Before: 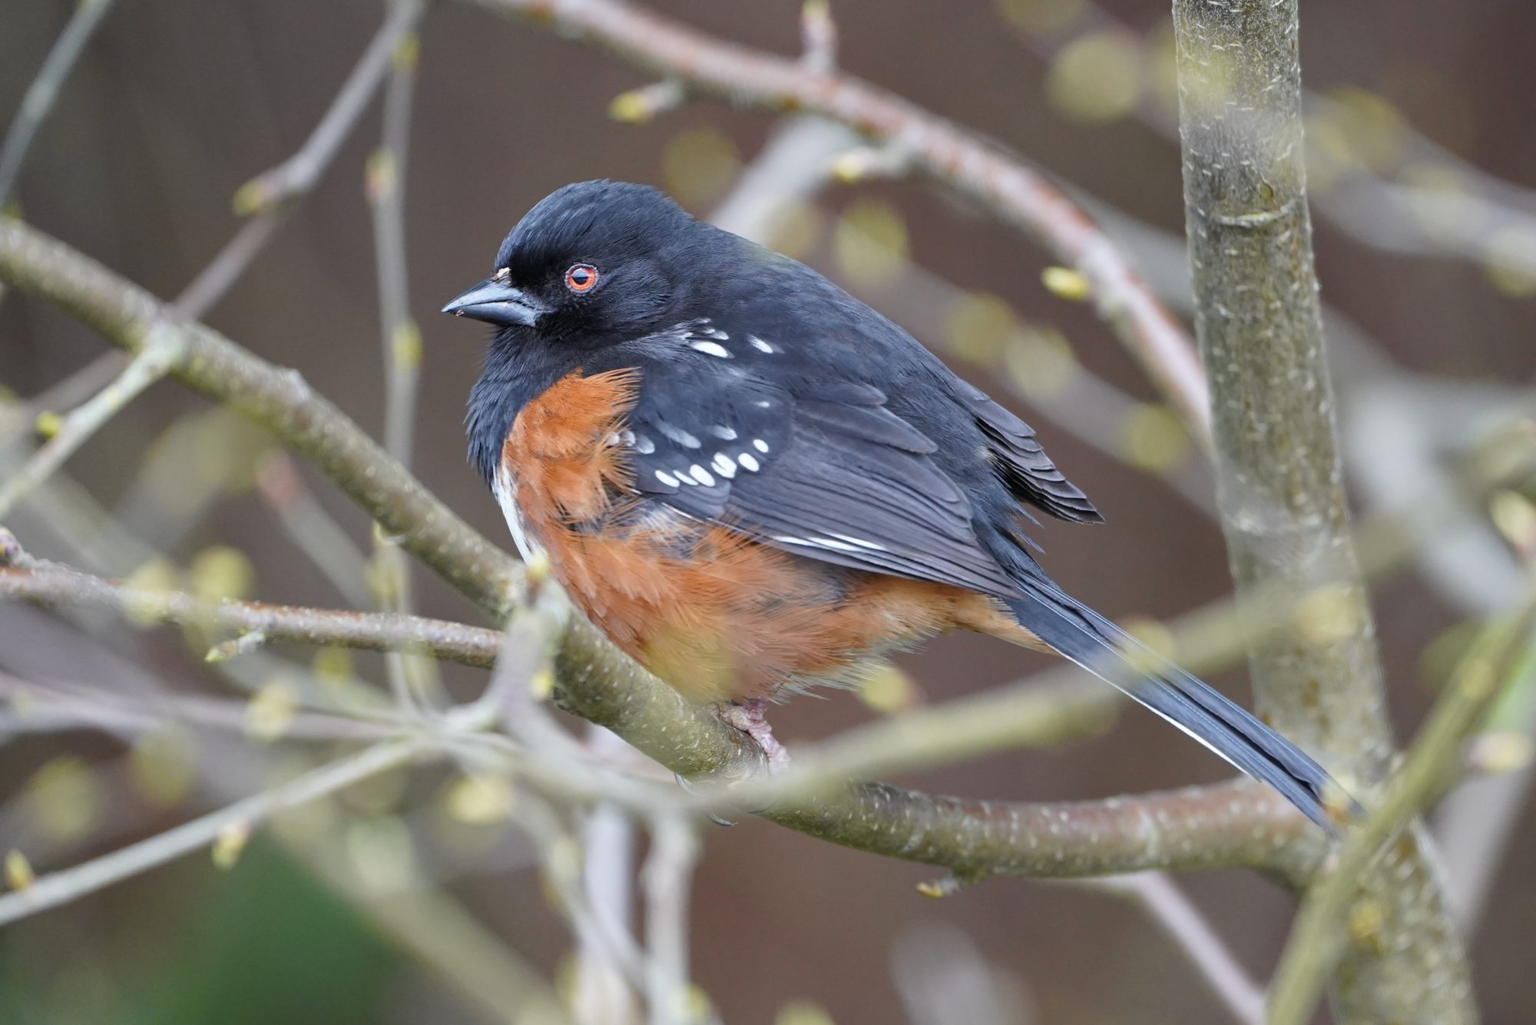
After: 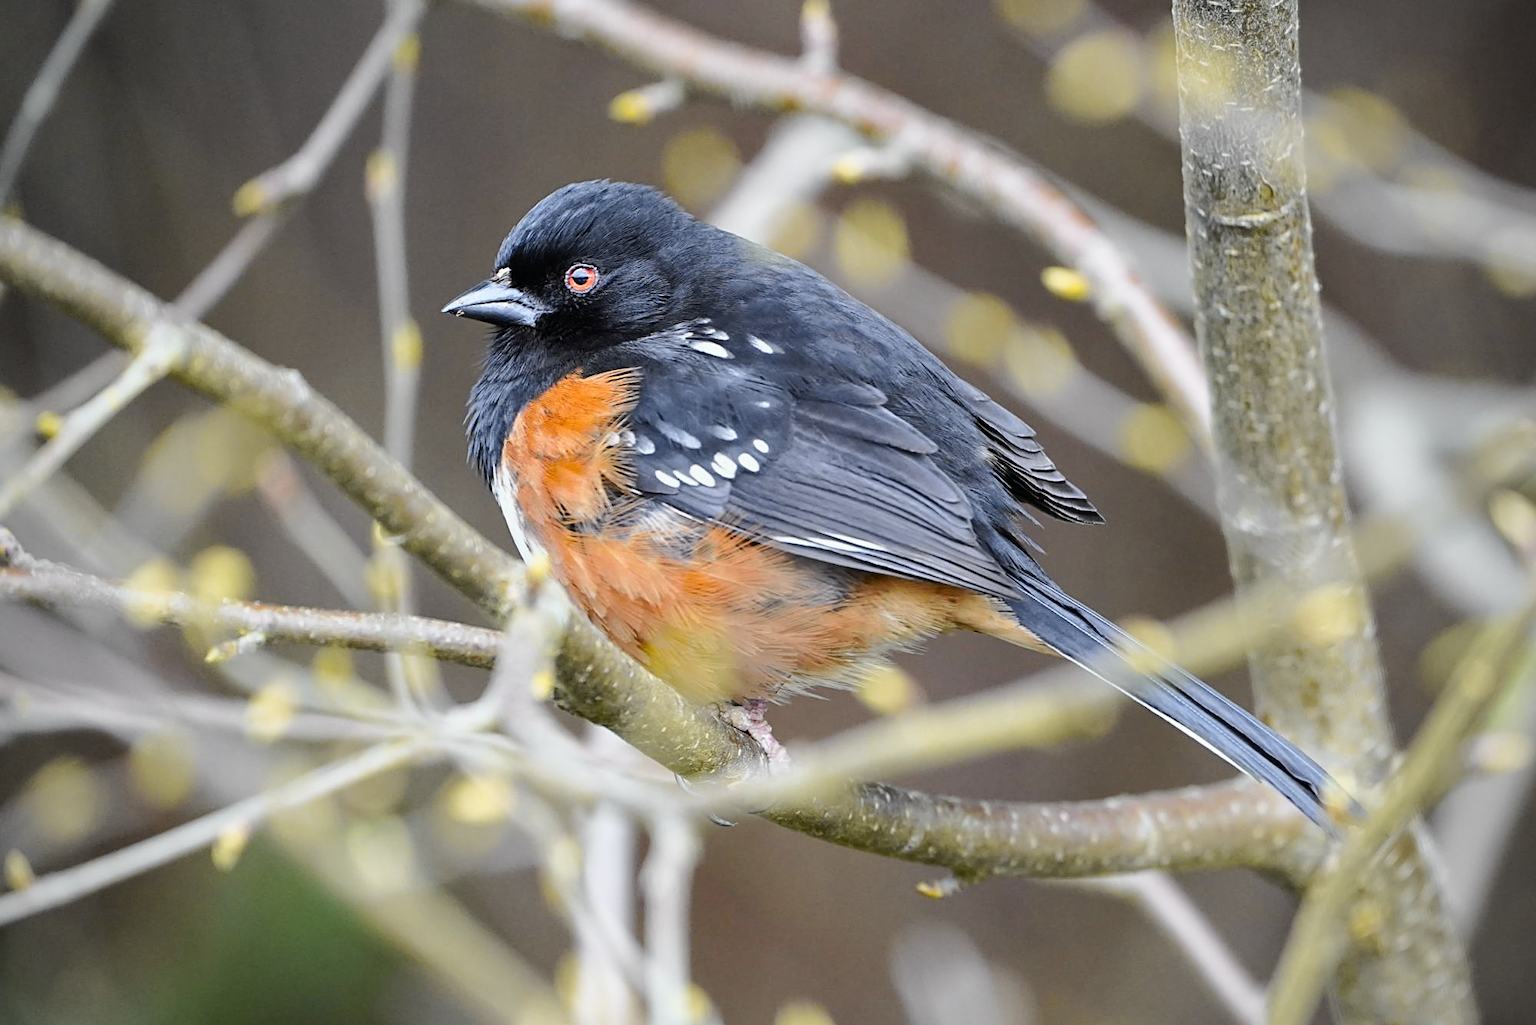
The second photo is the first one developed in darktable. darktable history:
sharpen: on, module defaults
tone curve: curves: ch0 [(0, 0) (0.136, 0.071) (0.346, 0.366) (0.489, 0.573) (0.66, 0.748) (0.858, 0.926) (1, 0.977)]; ch1 [(0, 0) (0.353, 0.344) (0.45, 0.46) (0.498, 0.498) (0.521, 0.512) (0.563, 0.559) (0.592, 0.605) (0.641, 0.673) (1, 1)]; ch2 [(0, 0) (0.333, 0.346) (0.375, 0.375) (0.424, 0.43) (0.476, 0.492) (0.502, 0.502) (0.524, 0.531) (0.579, 0.61) (0.612, 0.644) (0.641, 0.722) (1, 1)], color space Lab, independent channels, preserve colors none
vignetting: on, module defaults
